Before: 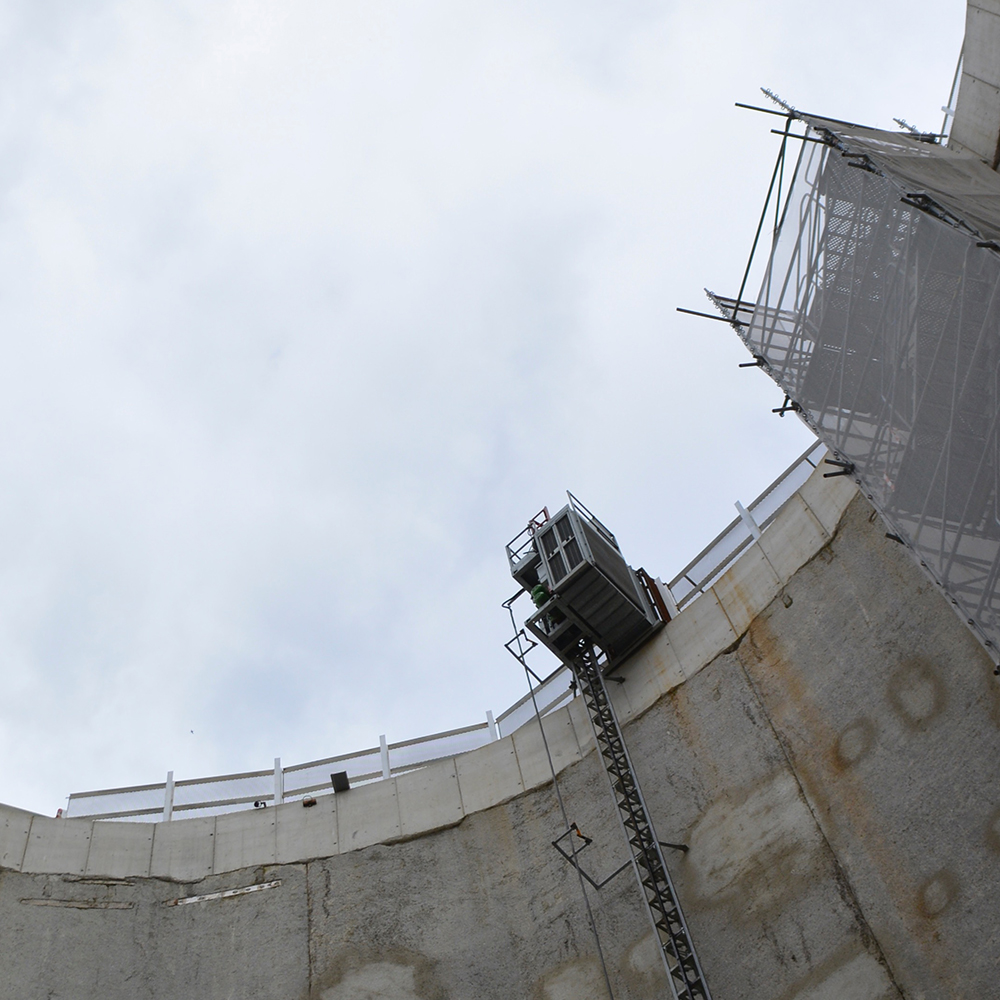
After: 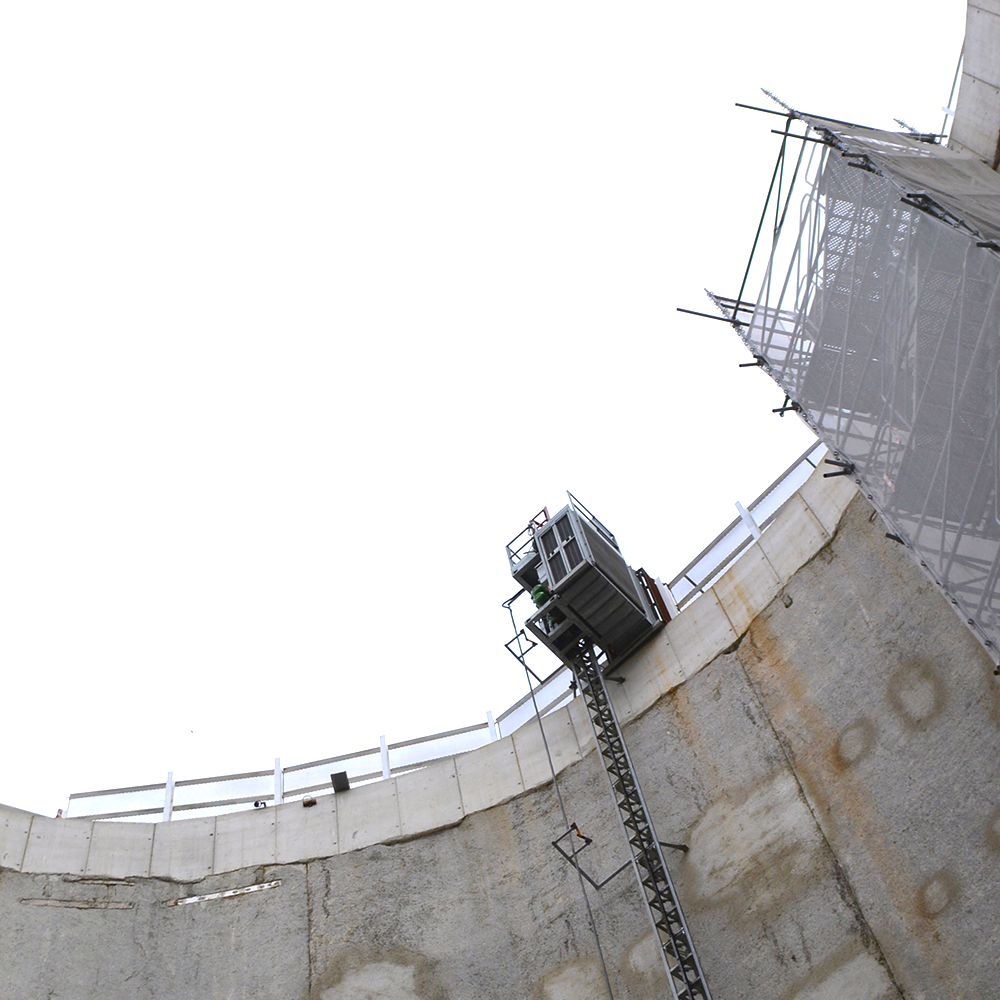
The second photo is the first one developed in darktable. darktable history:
exposure: black level correction 0, exposure 0.9 EV, compensate highlight preservation false
white balance: red 1.009, blue 1.027
